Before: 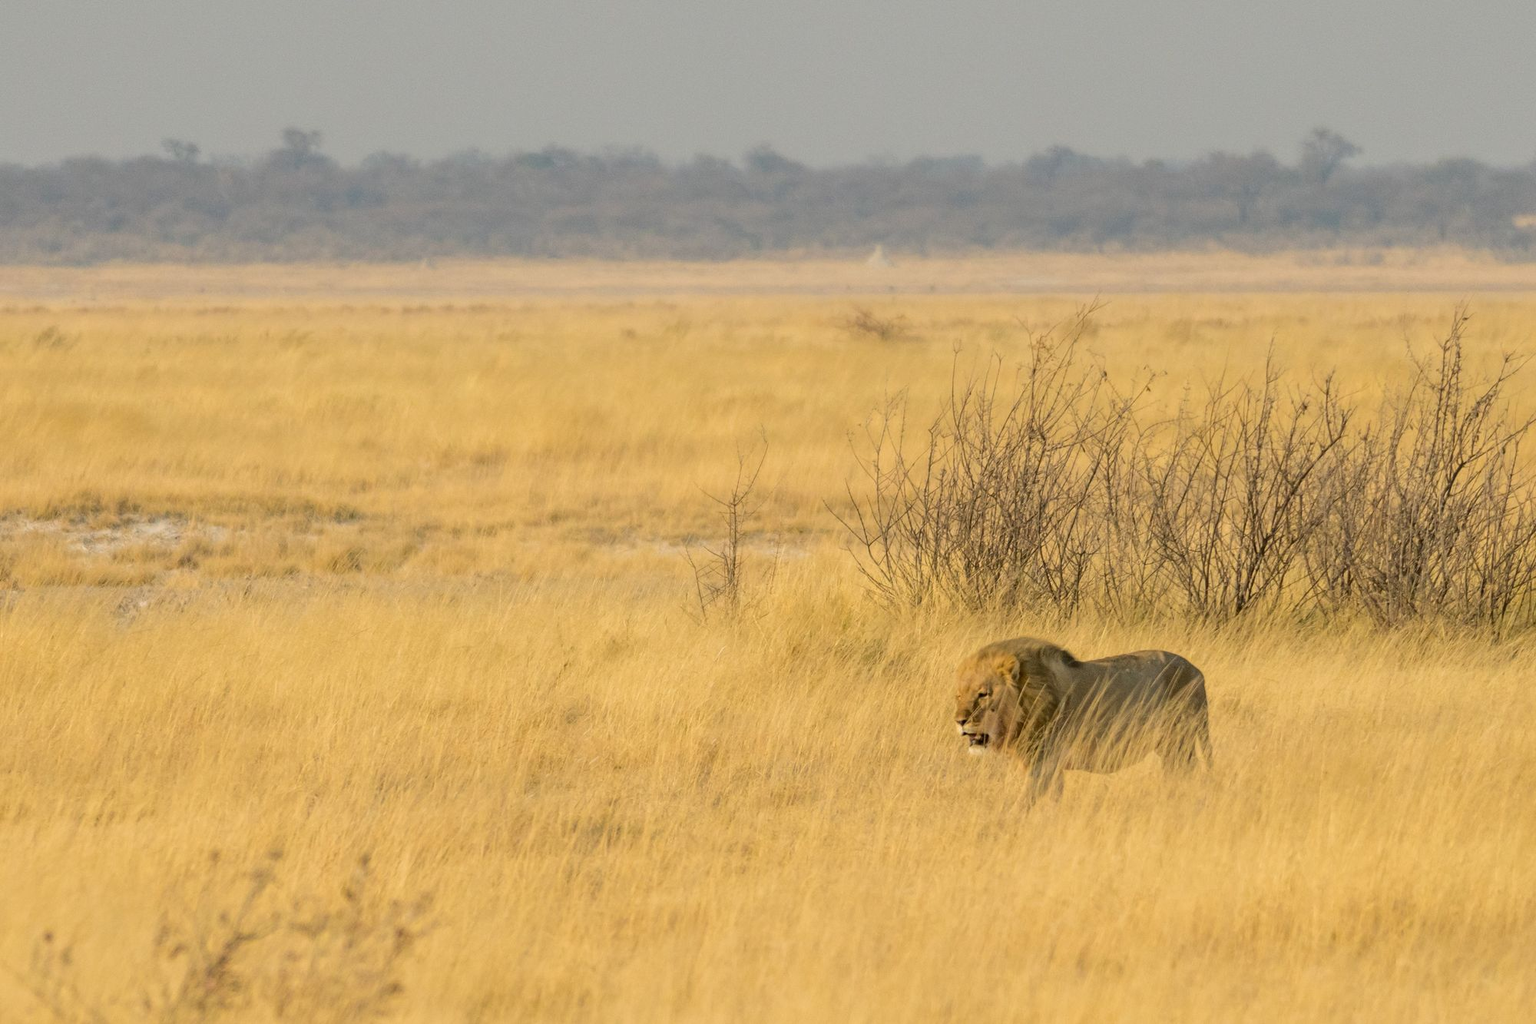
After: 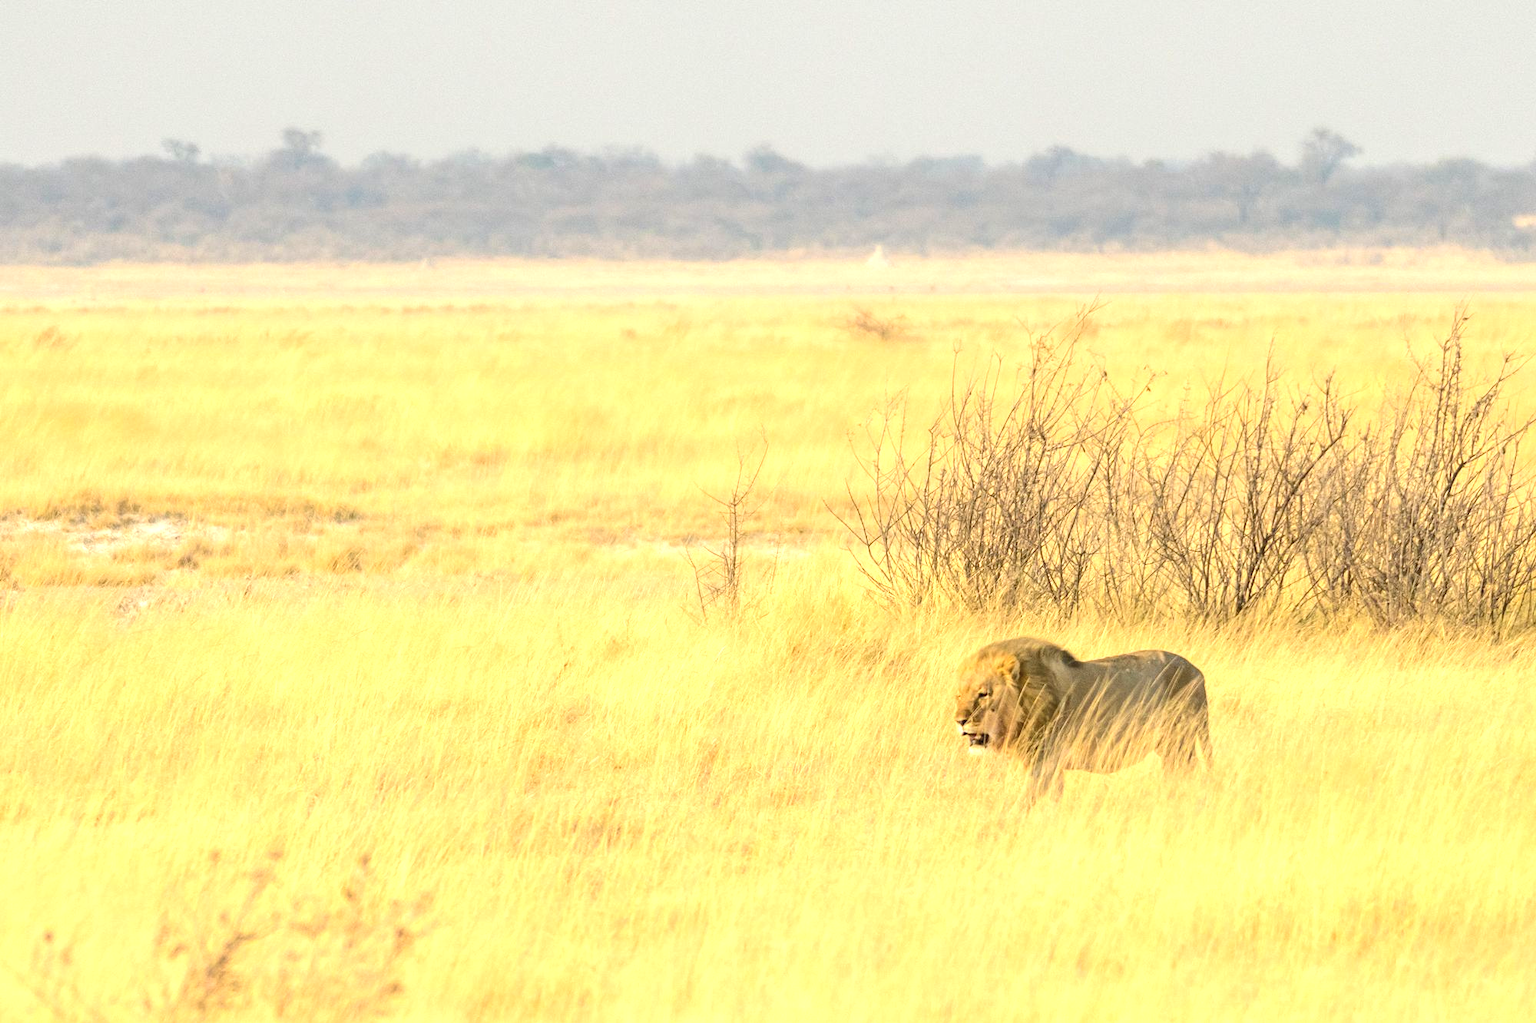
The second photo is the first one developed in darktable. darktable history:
exposure: black level correction -0.002, exposure 1.11 EV, compensate exposure bias true, compensate highlight preservation false
